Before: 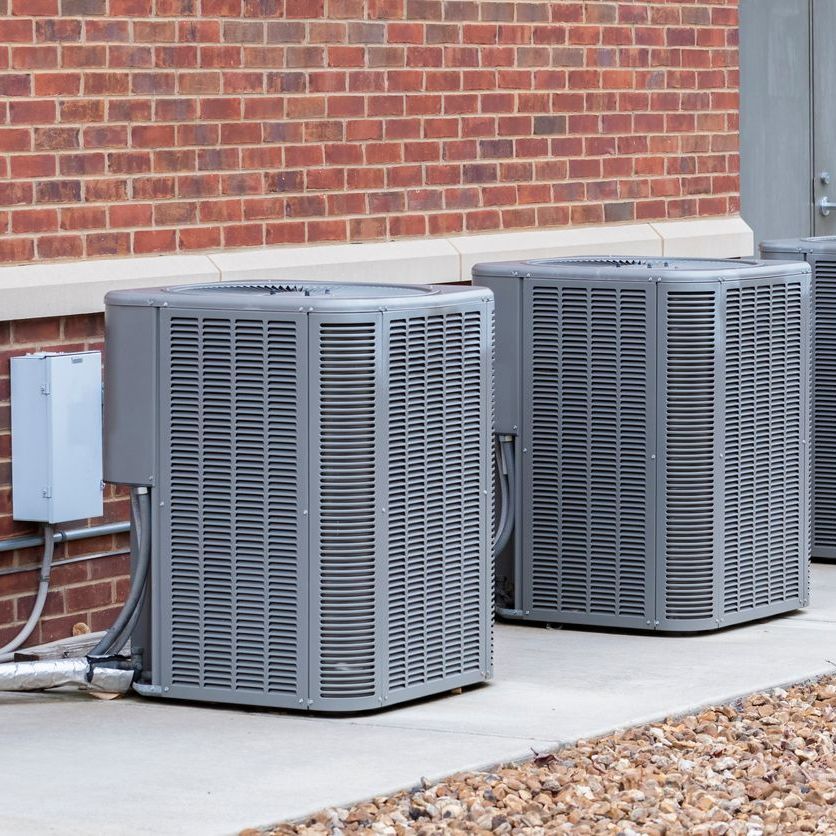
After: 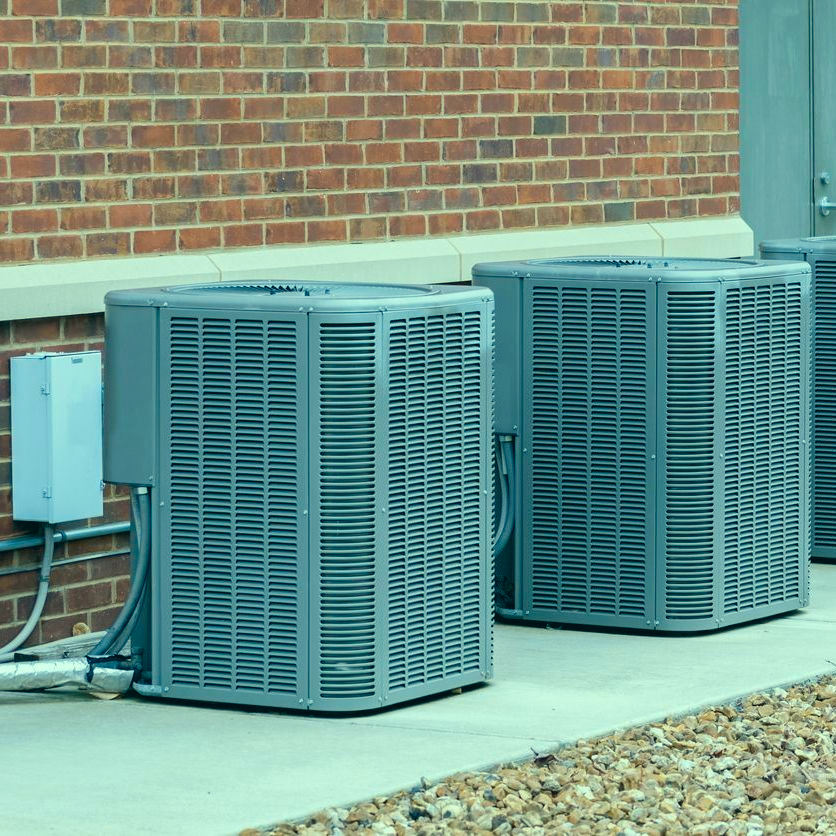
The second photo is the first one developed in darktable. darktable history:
color correction: highlights a* -19.79, highlights b* 9.8, shadows a* -19.78, shadows b* -10.3
contrast brightness saturation: saturation 0.104
exposure: black level correction 0, exposure 0 EV, compensate exposure bias true, compensate highlight preservation false
